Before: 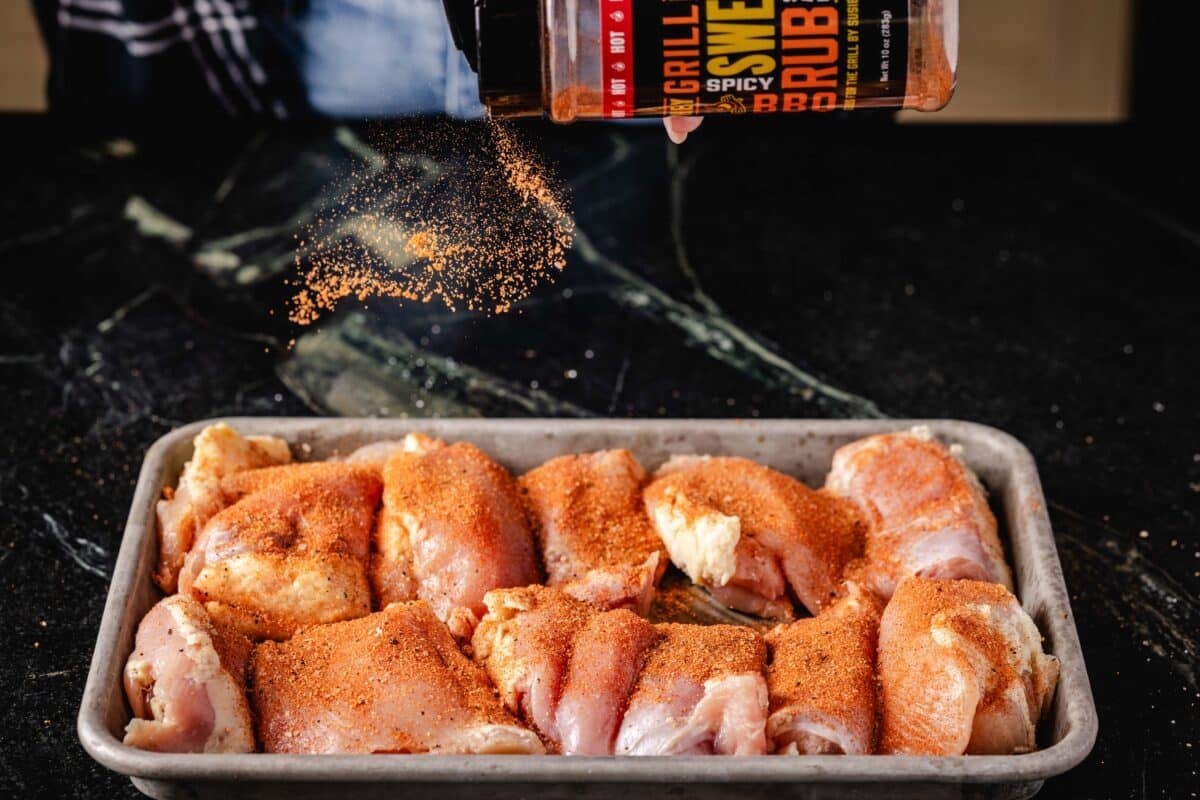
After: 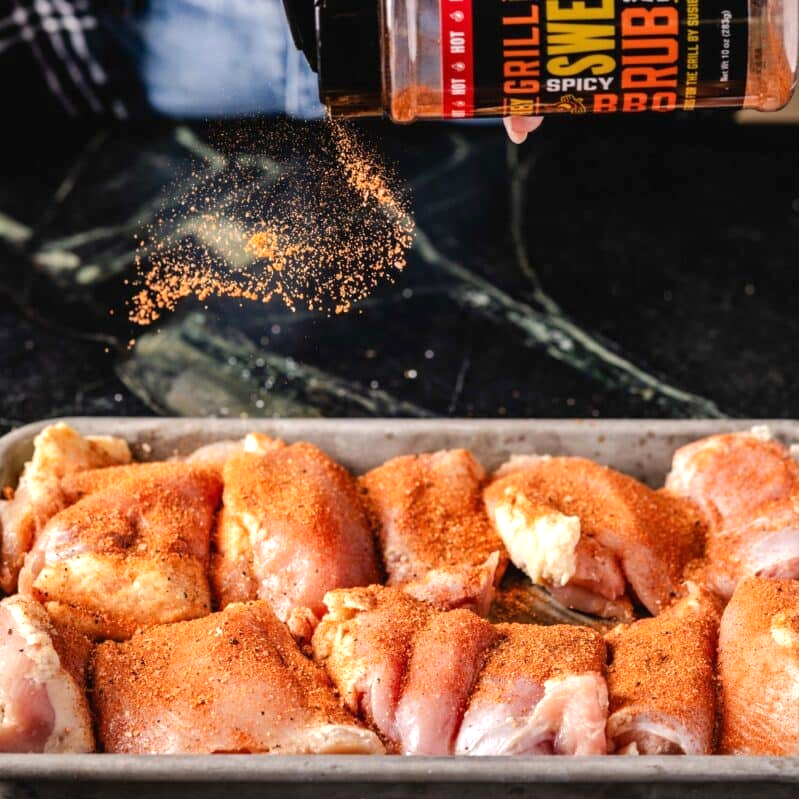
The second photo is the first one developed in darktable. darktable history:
exposure: exposure 0.375 EV, compensate highlight preservation false
tone equalizer: -7 EV 0.18 EV, -6 EV 0.12 EV, -5 EV 0.08 EV, -4 EV 0.04 EV, -2 EV -0.02 EV, -1 EV -0.04 EV, +0 EV -0.06 EV, luminance estimator HSV value / RGB max
crop and rotate: left 13.409%, right 19.924%
